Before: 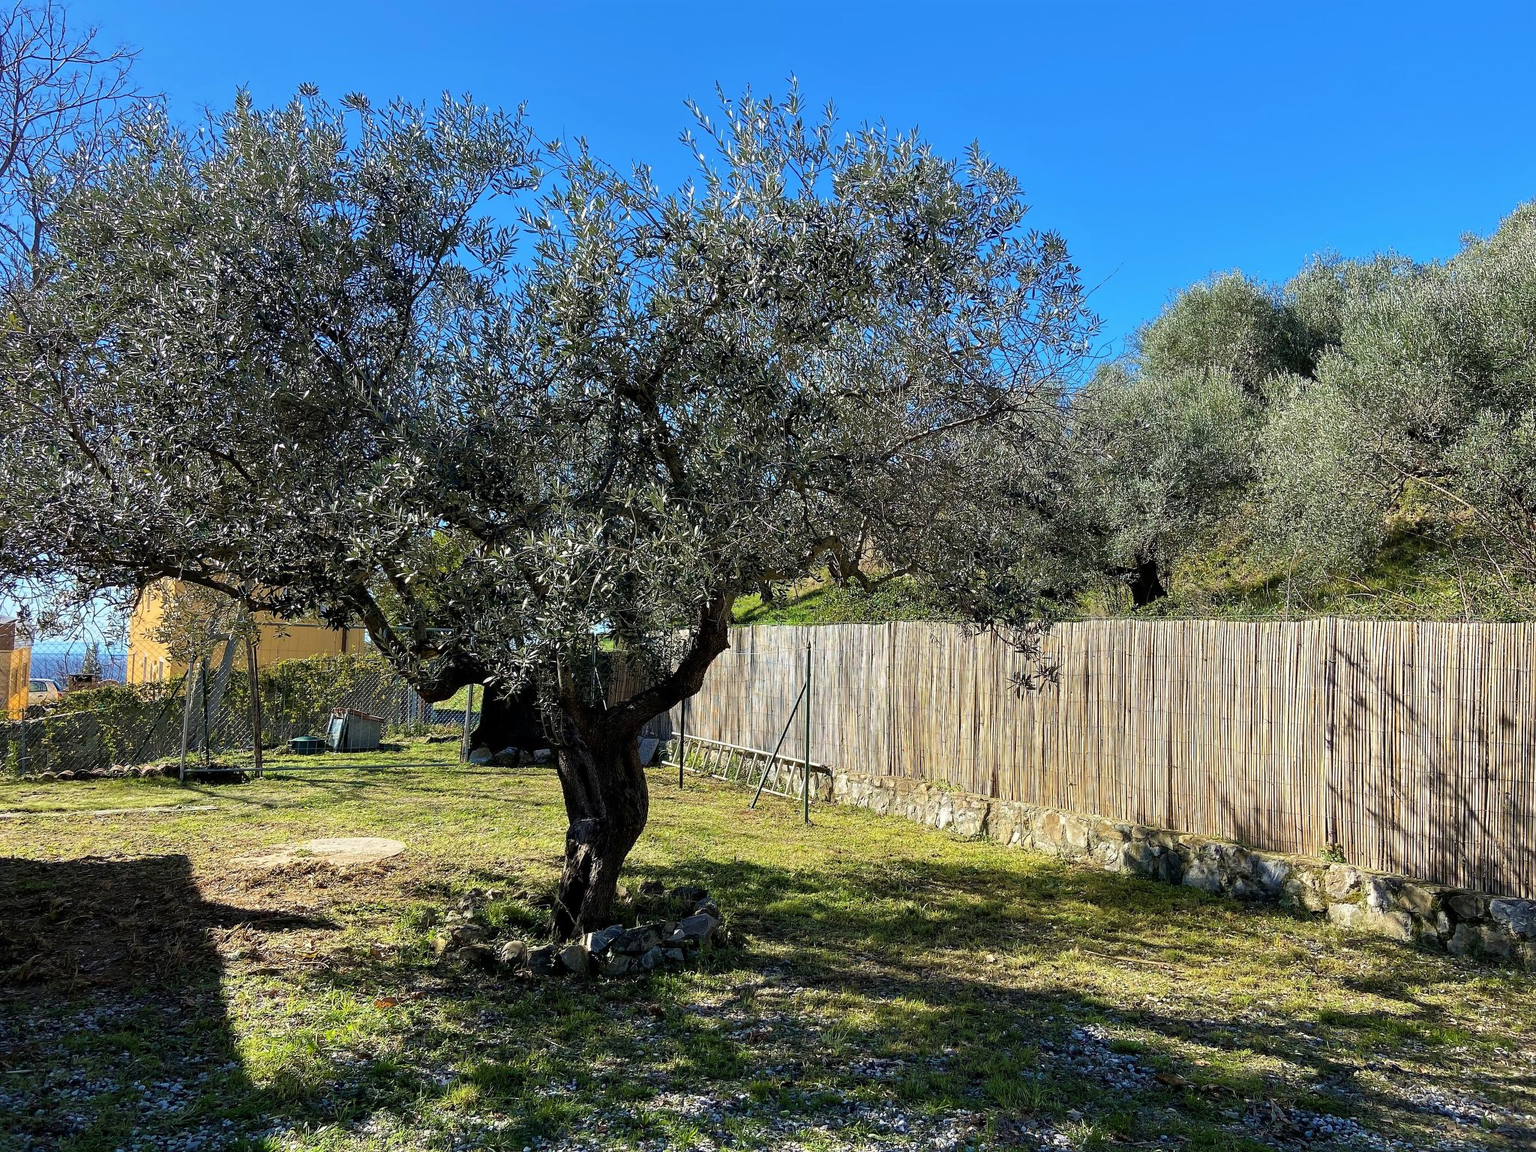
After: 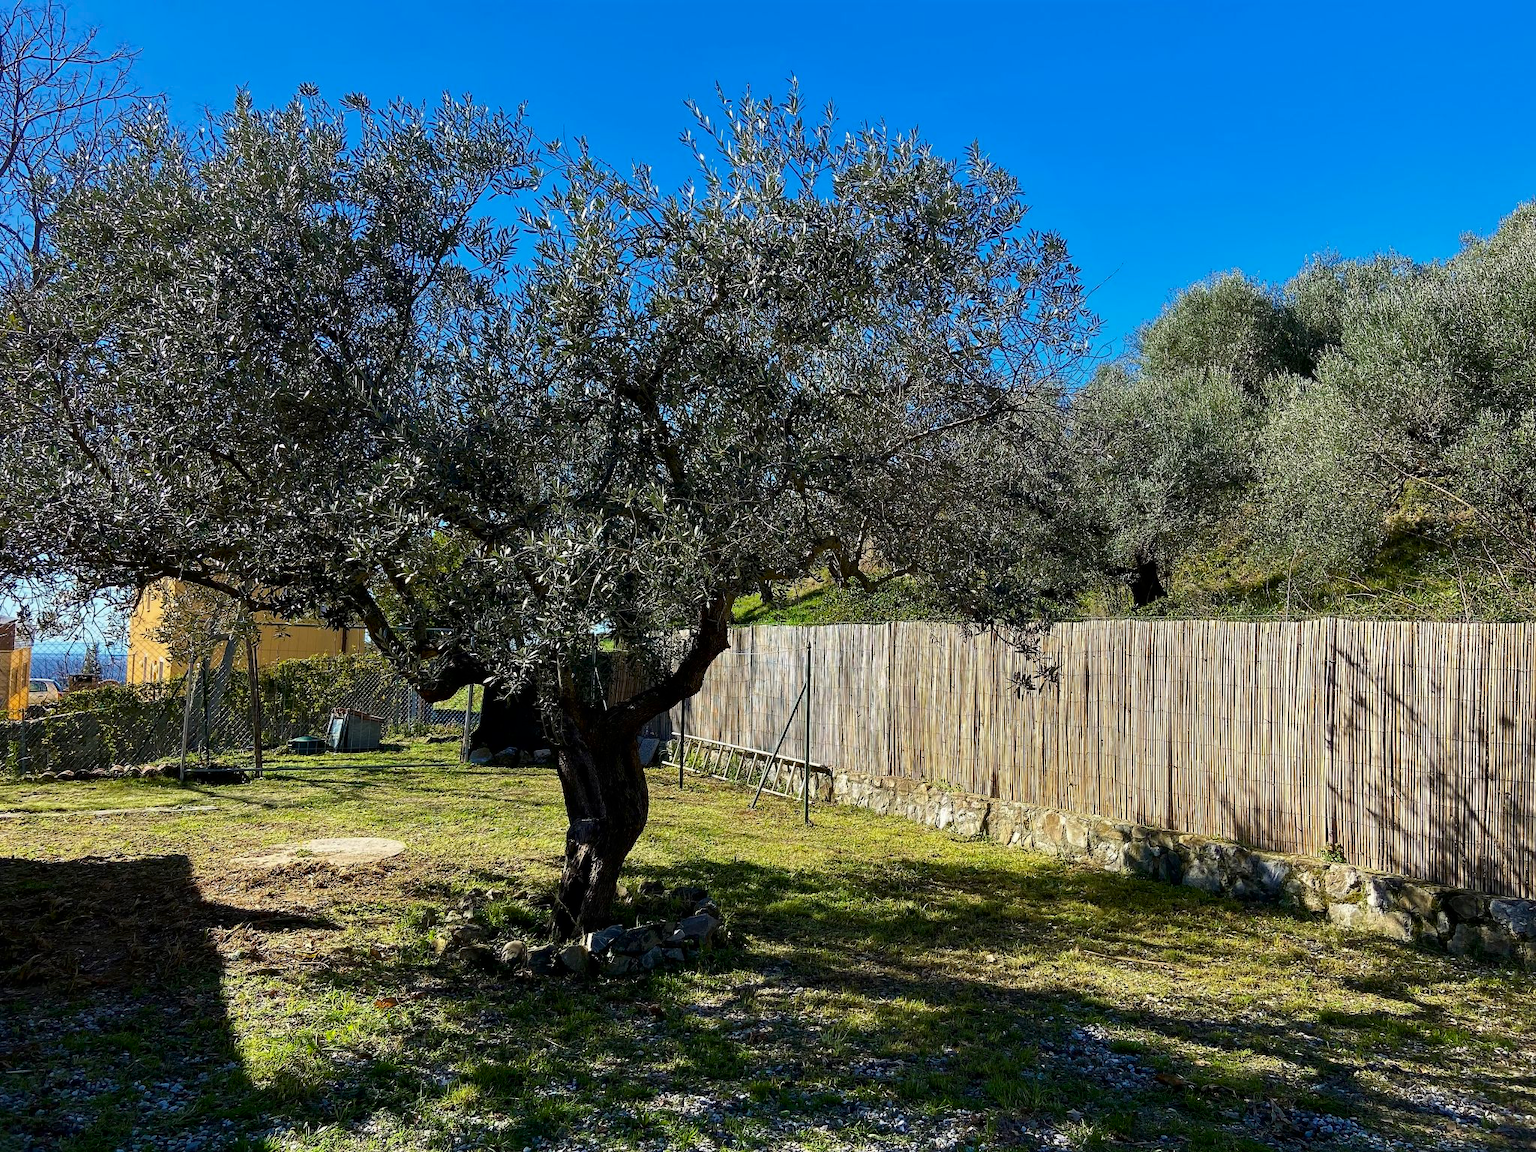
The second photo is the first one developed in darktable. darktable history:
contrast brightness saturation: contrast 0.069, brightness -0.132, saturation 0.063
